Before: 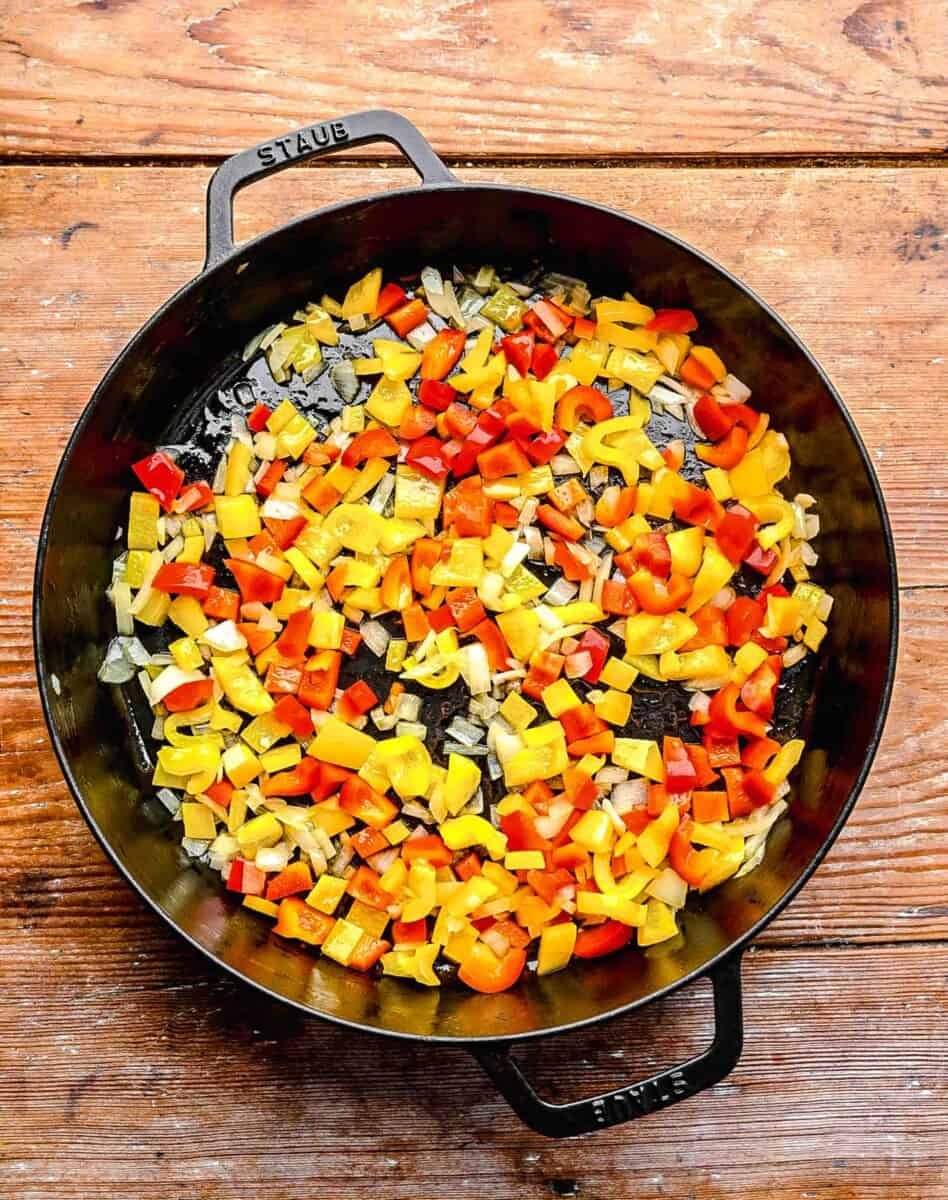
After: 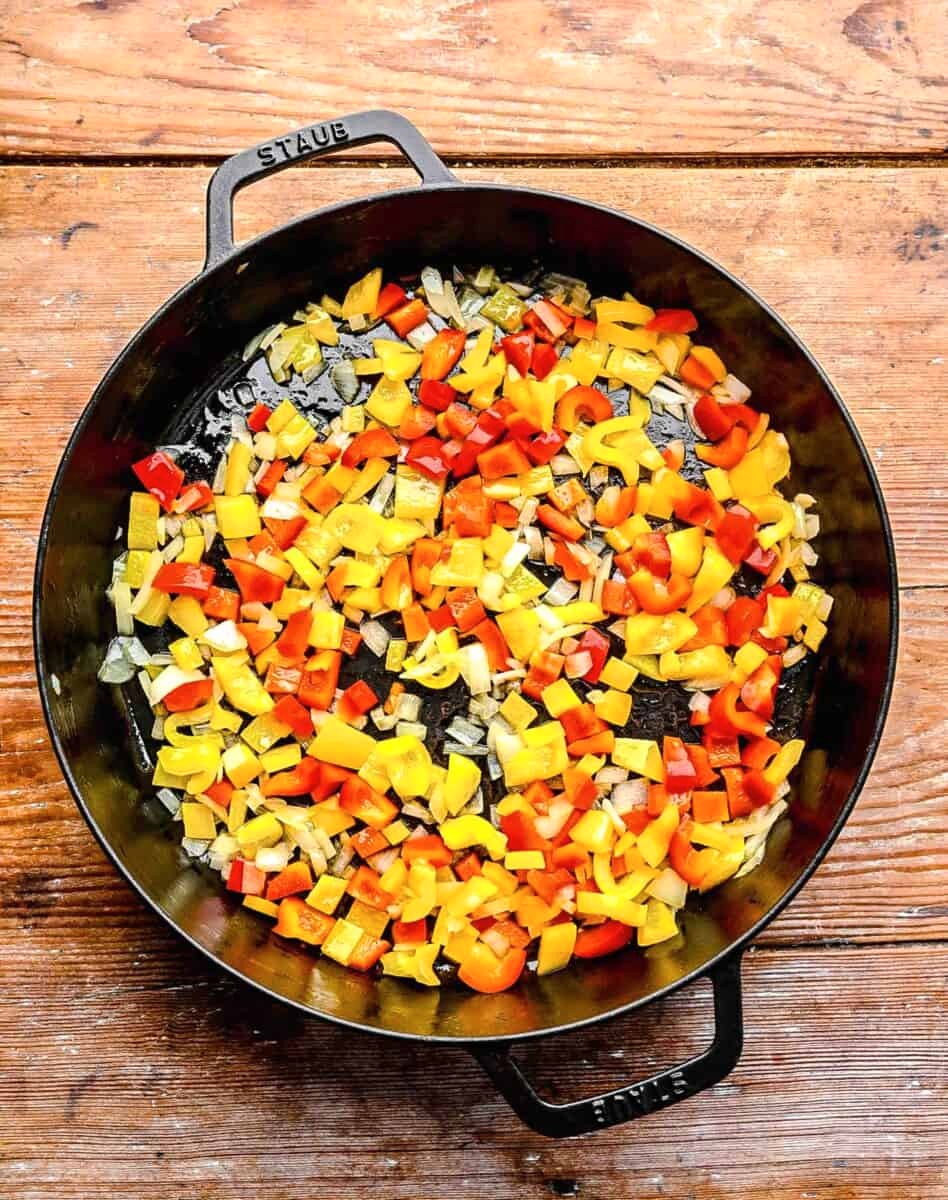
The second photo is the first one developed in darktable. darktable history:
tone curve: curves: ch0 [(0, 0) (0.003, 0.003) (0.011, 0.012) (0.025, 0.026) (0.044, 0.046) (0.069, 0.072) (0.1, 0.104) (0.136, 0.141) (0.177, 0.184) (0.224, 0.233) (0.277, 0.288) (0.335, 0.348) (0.399, 0.414) (0.468, 0.486) (0.543, 0.564) (0.623, 0.647) (0.709, 0.736) (0.801, 0.831) (0.898, 0.921) (1, 1)], color space Lab, independent channels, preserve colors none
